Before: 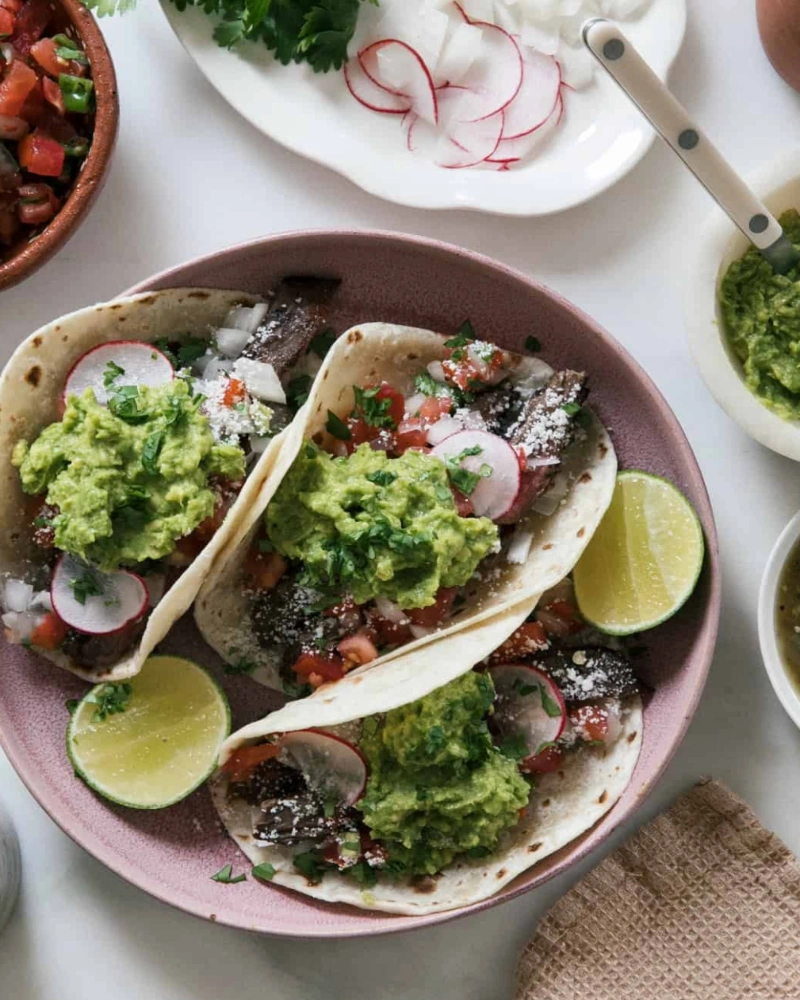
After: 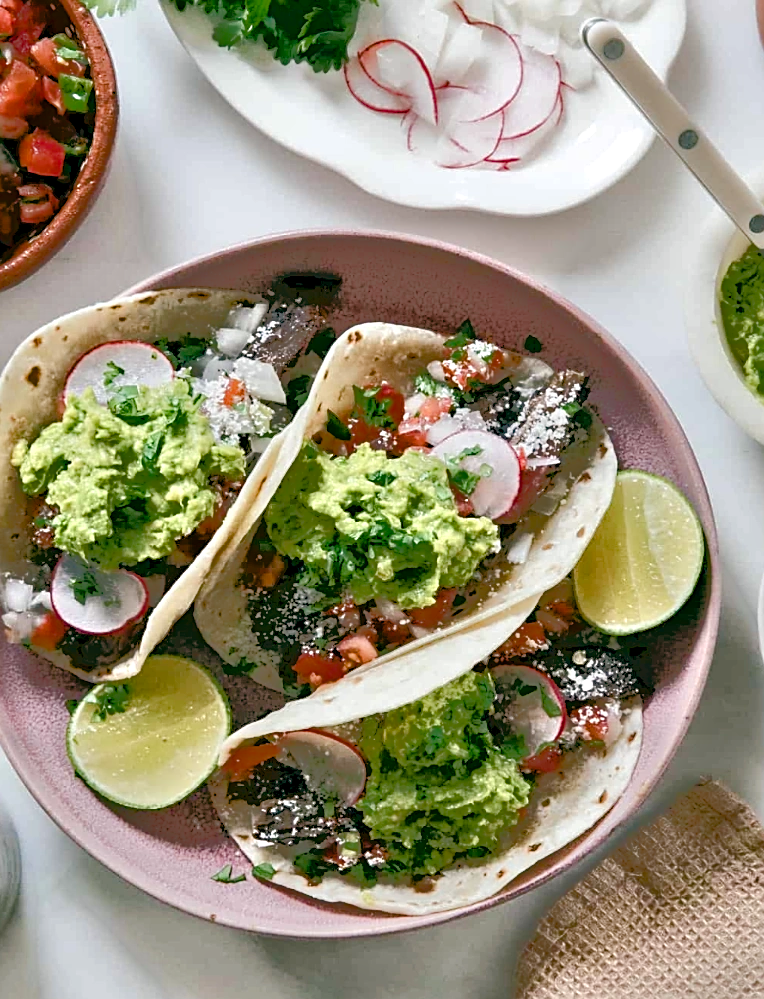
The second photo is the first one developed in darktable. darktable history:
crop: right 4.404%, bottom 0.046%
exposure: exposure 0.6 EV, compensate highlight preservation false
tone equalizer: -7 EV -0.637 EV, -6 EV 1.04 EV, -5 EV -0.488 EV, -4 EV 0.437 EV, -3 EV 0.442 EV, -2 EV 0.161 EV, -1 EV -0.131 EV, +0 EV -0.389 EV
sharpen: on, module defaults
color balance rgb: global offset › luminance -0.337%, global offset › chroma 0.112%, global offset › hue 165.58°, perceptual saturation grading › global saturation 20%, perceptual saturation grading › highlights -50.409%, perceptual saturation grading › shadows 31.105%, global vibrance 20%
shadows and highlights: shadows 25.8, highlights -26.52
